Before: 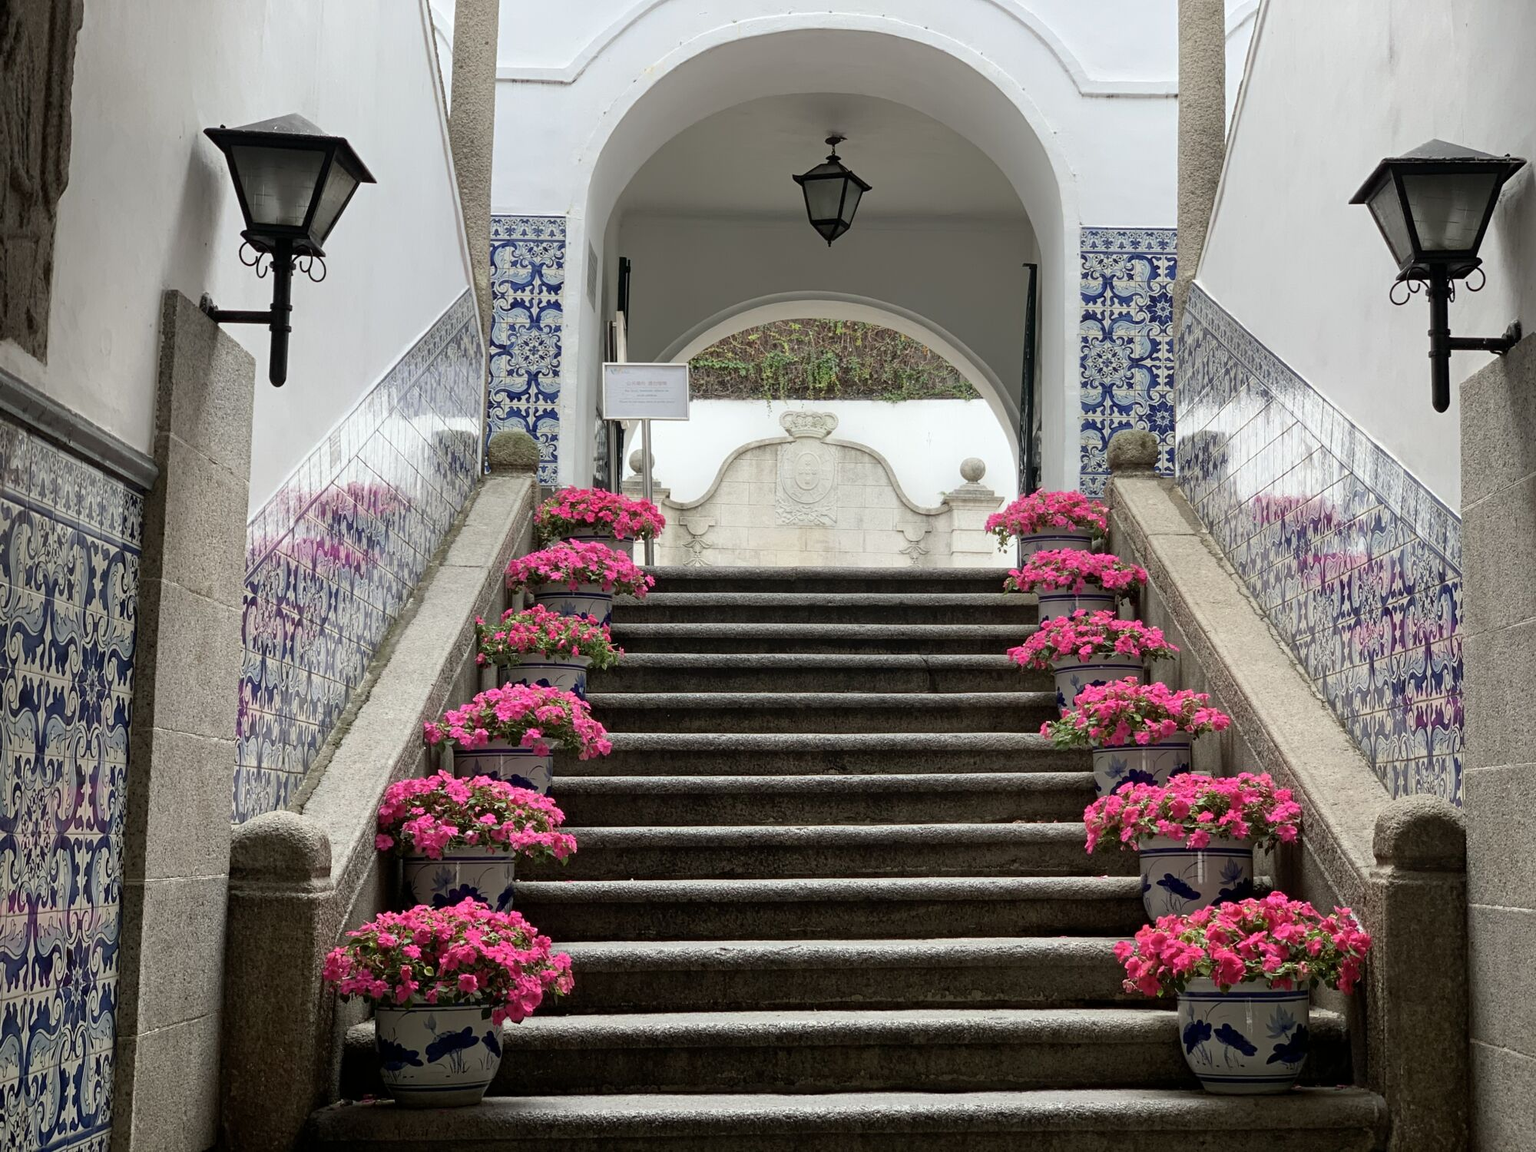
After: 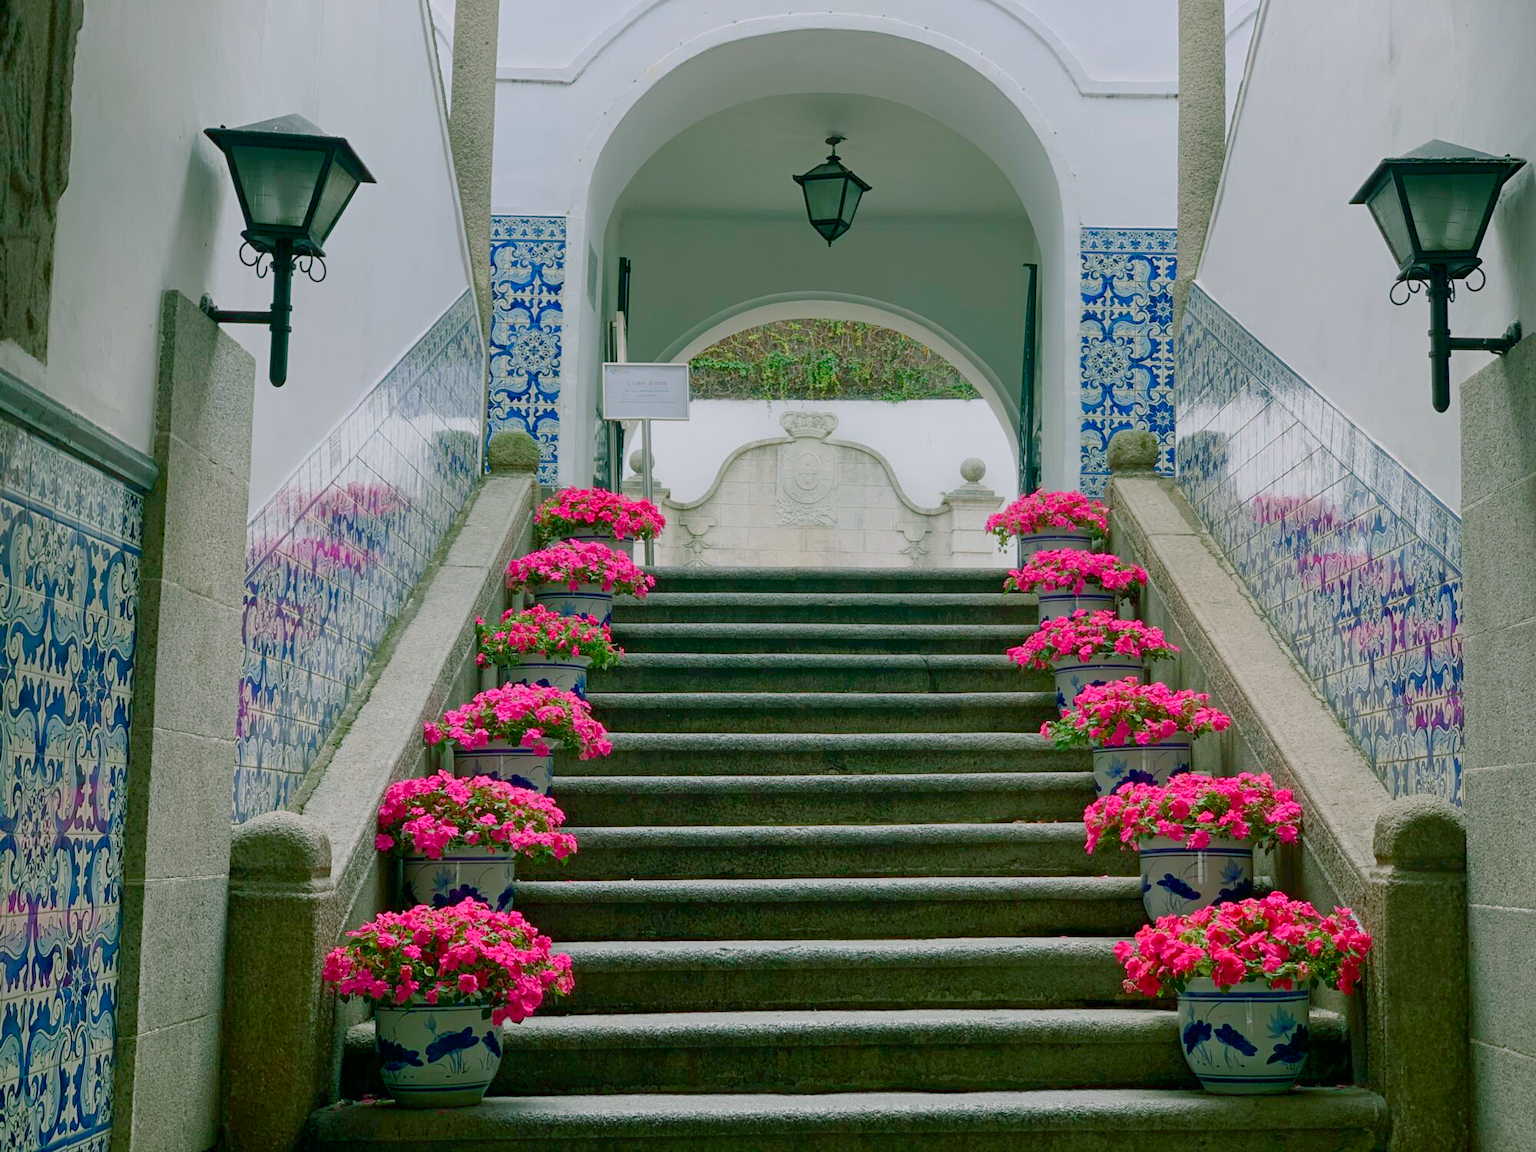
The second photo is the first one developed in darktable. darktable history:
color balance rgb: power › chroma 2.126%, power › hue 168.75°, highlights gain › chroma 2%, highlights gain › hue 292.19°, linear chroma grading › global chroma 14.674%, perceptual saturation grading › global saturation 20%, perceptual saturation grading › highlights -50.502%, perceptual saturation grading › shadows 30.358%, global vibrance 23.685%, contrast -24.663%
